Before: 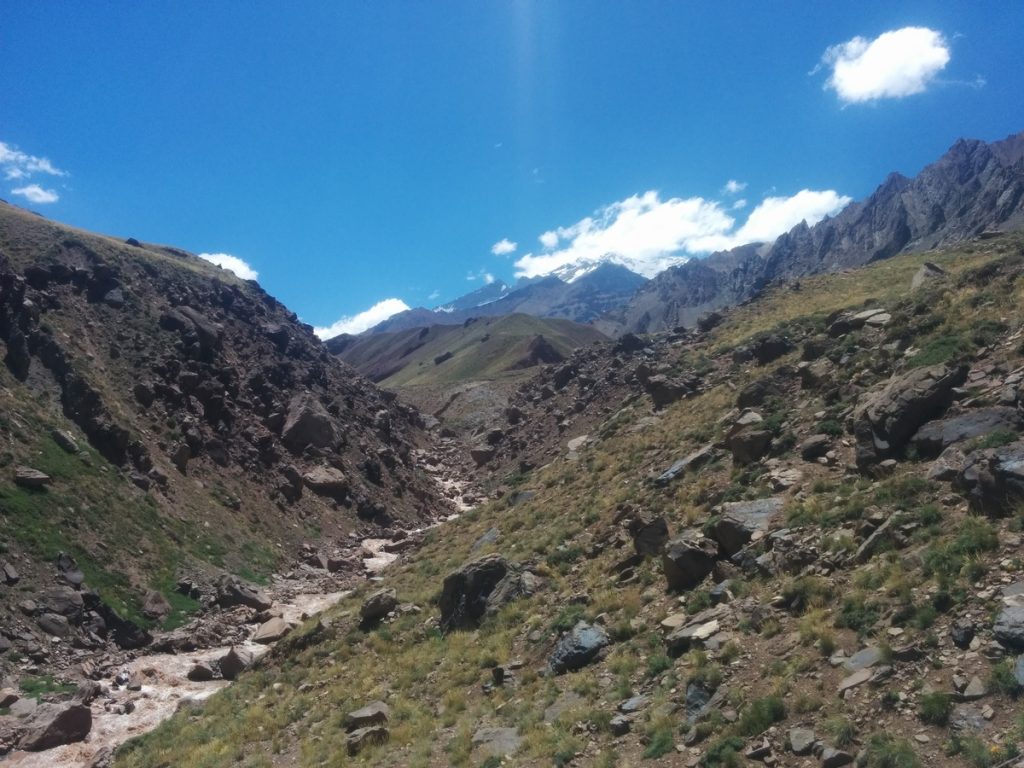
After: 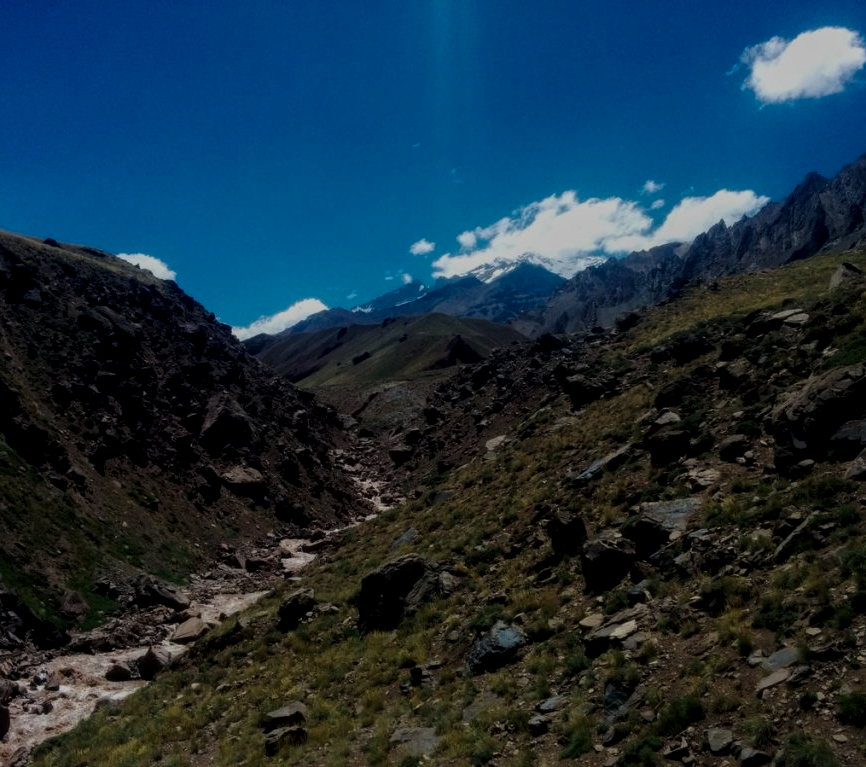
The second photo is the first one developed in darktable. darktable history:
color balance rgb: shadows lift › chroma 0.654%, shadows lift › hue 110.53°, highlights gain › luminance 17.448%, perceptual saturation grading › global saturation 30.863%, global vibrance 25.258%
exposure: exposure -1.938 EV, compensate exposure bias true, compensate highlight preservation false
tone curve: curves: ch0 [(0, 0.011) (0.053, 0.026) (0.174, 0.115) (0.416, 0.417) (0.697, 0.758) (0.852, 0.902) (0.991, 0.981)]; ch1 [(0, 0) (0.264, 0.22) (0.407, 0.373) (0.463, 0.457) (0.492, 0.5) (0.512, 0.511) (0.54, 0.543) (0.585, 0.617) (0.659, 0.686) (0.78, 0.8) (1, 1)]; ch2 [(0, 0) (0.438, 0.449) (0.473, 0.469) (0.503, 0.5) (0.523, 0.534) (0.562, 0.591) (0.612, 0.627) (0.701, 0.707) (1, 1)], preserve colors none
crop: left 8.013%, right 7.413%
local contrast: detail 150%
contrast brightness saturation: saturation -0.102
